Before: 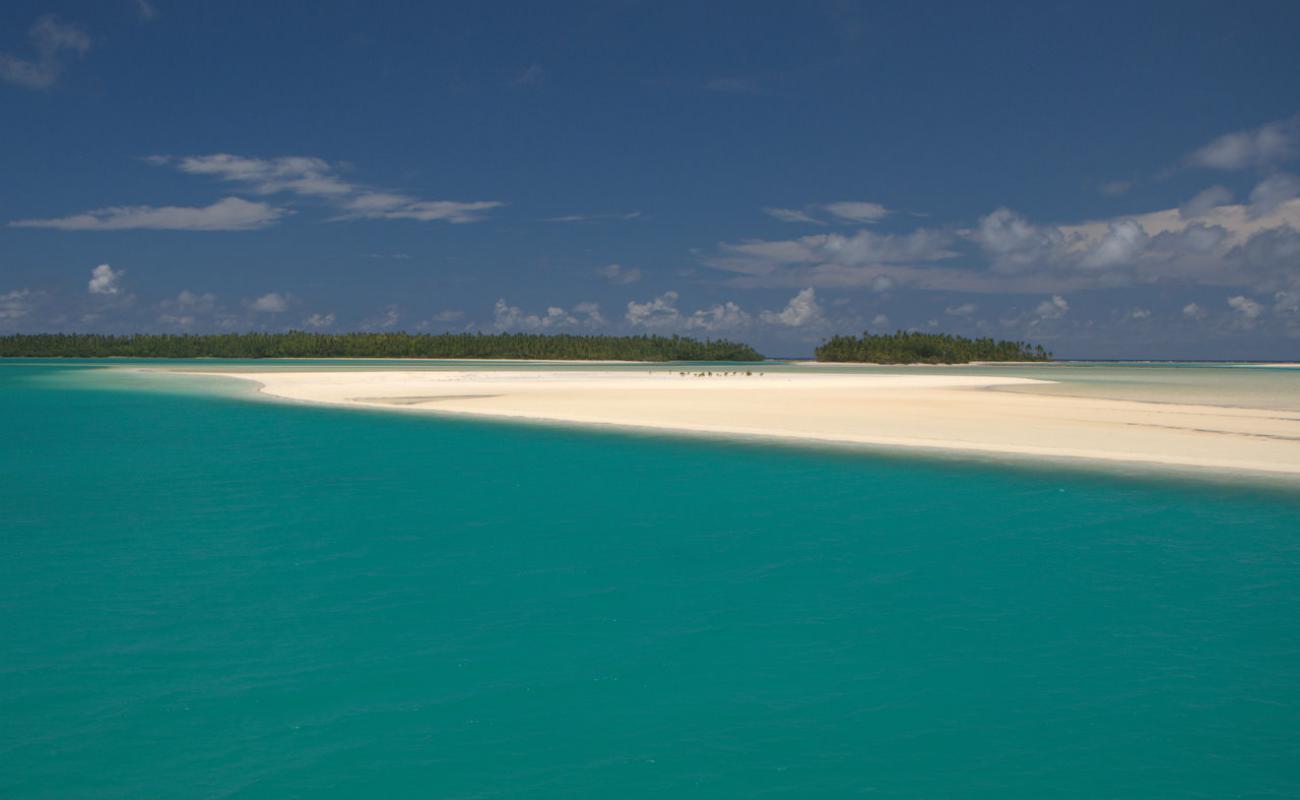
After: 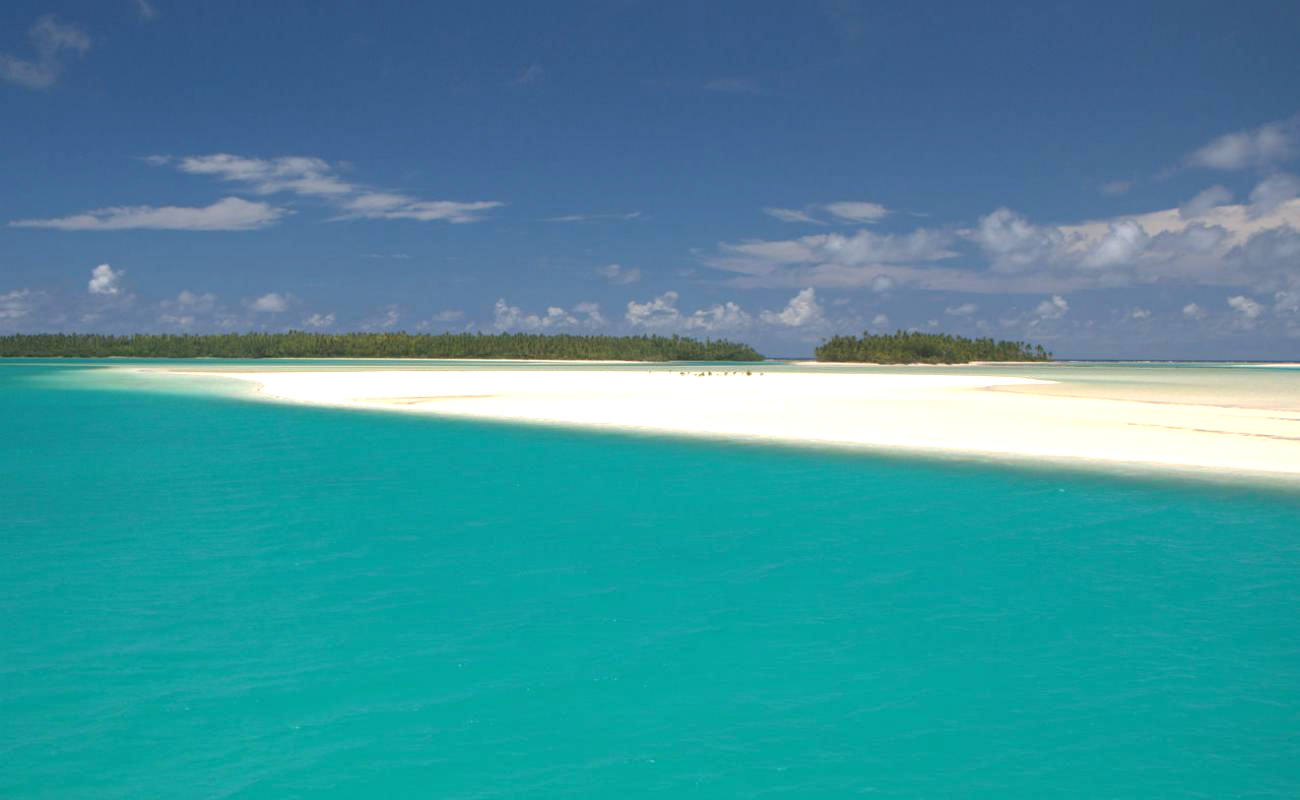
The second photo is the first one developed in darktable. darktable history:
exposure: black level correction 0, exposure 1.2 EV, compensate highlight preservation false
graduated density: rotation -0.352°, offset 57.64
